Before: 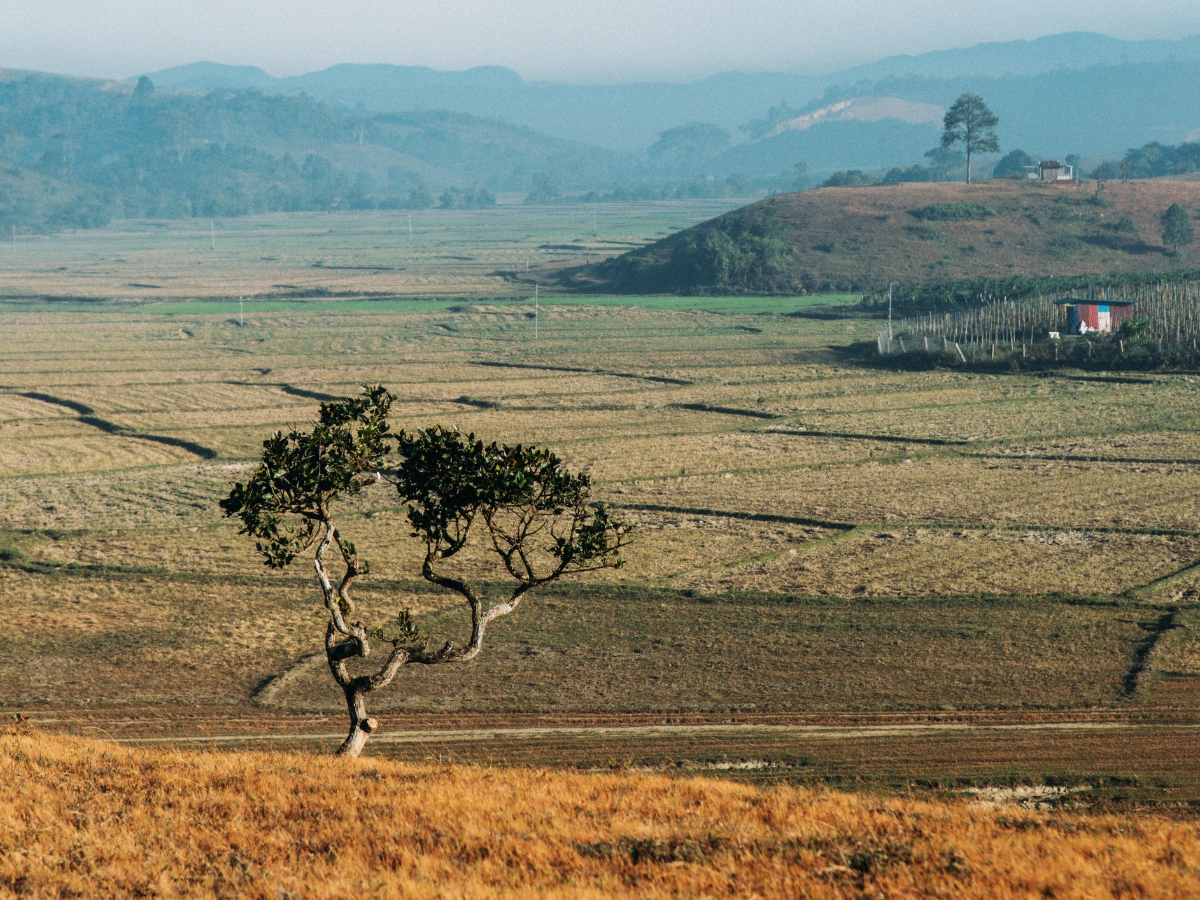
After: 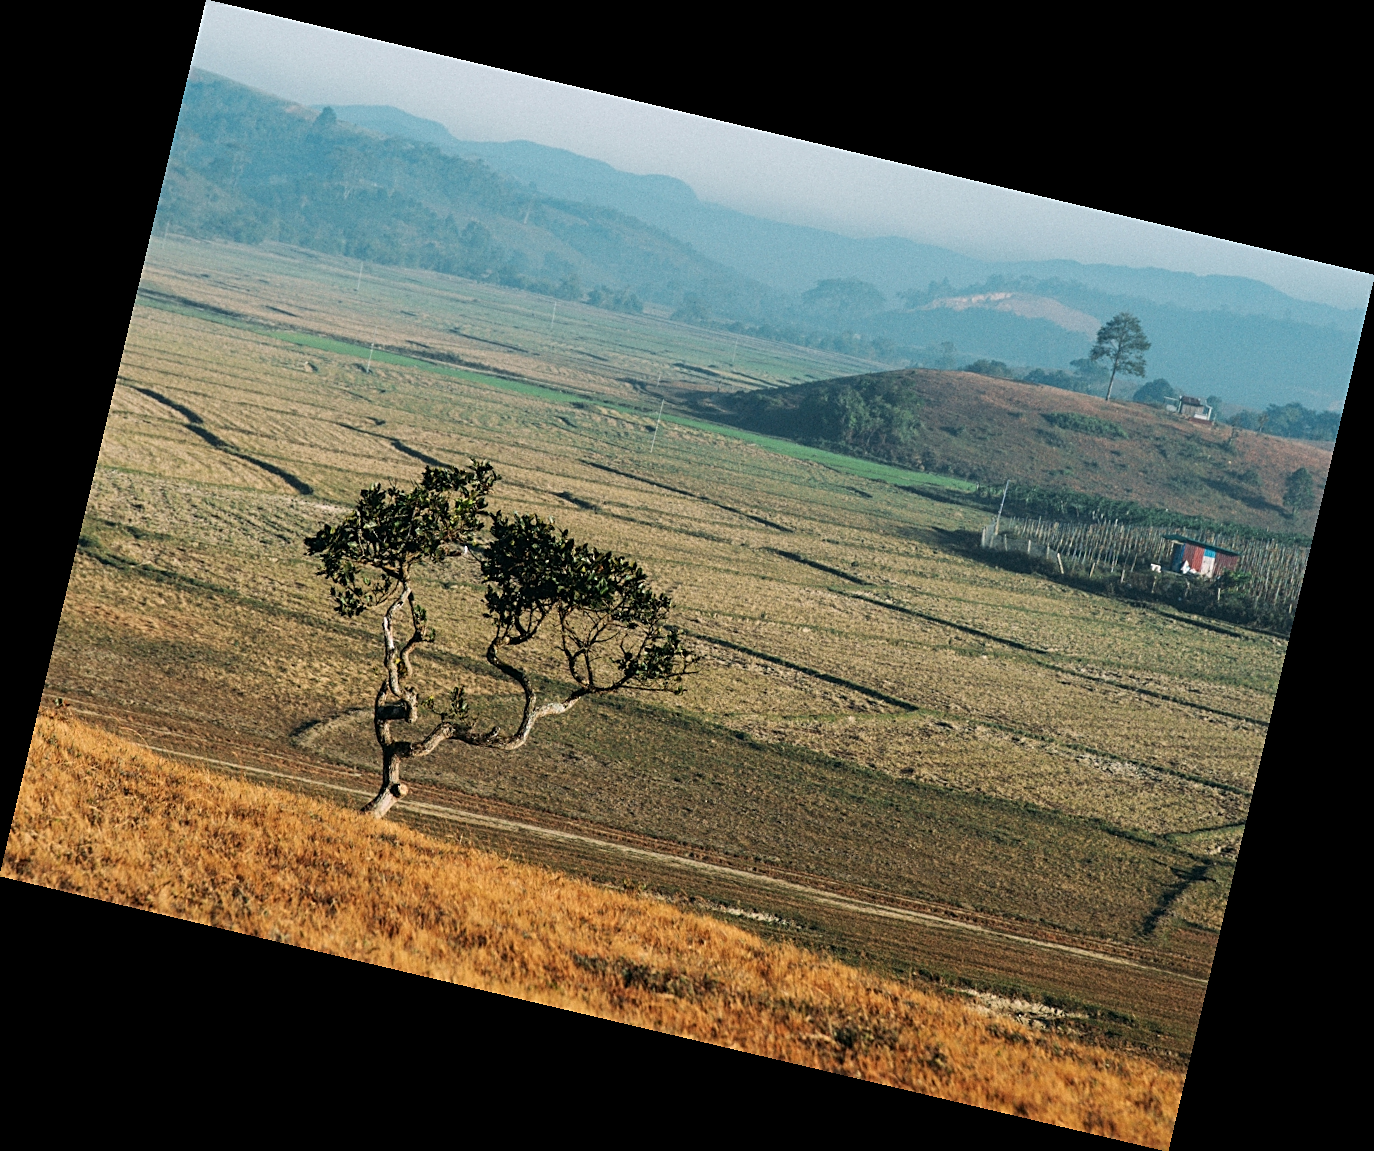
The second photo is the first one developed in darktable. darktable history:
sharpen: on, module defaults
rotate and perspective: rotation 13.27°, automatic cropping off
color balance: mode lift, gamma, gain (sRGB)
